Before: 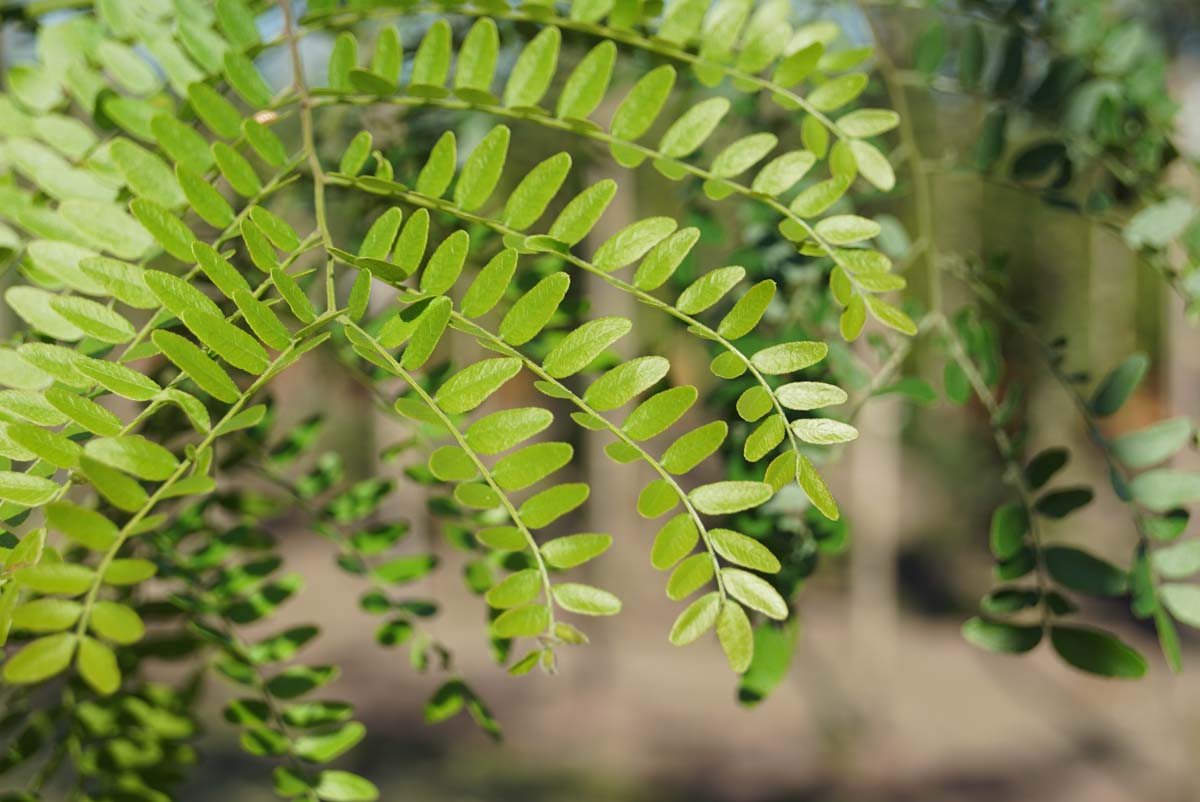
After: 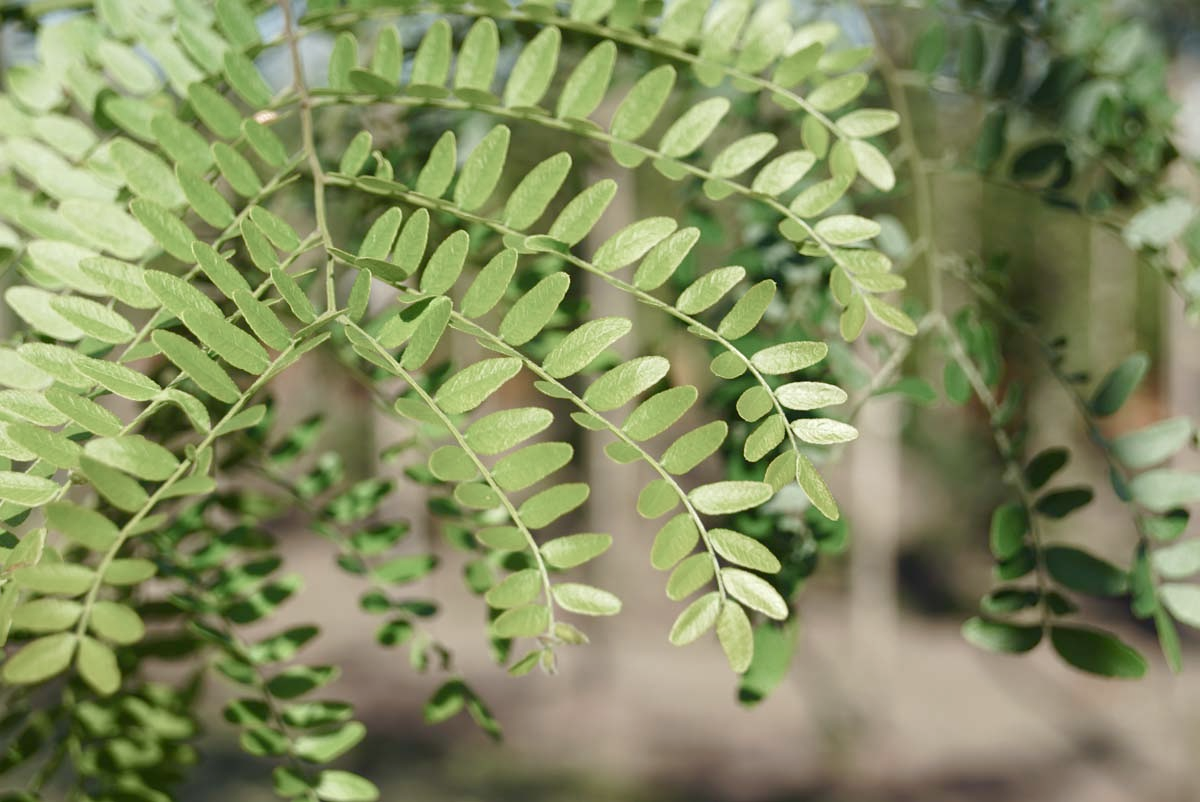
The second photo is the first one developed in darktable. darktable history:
color balance rgb: linear chroma grading › shadows -2.112%, linear chroma grading › highlights -13.964%, linear chroma grading › global chroma -9.621%, linear chroma grading › mid-tones -10.409%, perceptual saturation grading › global saturation 0.691%, perceptual saturation grading › highlights -31.946%, perceptual saturation grading › mid-tones 5.496%, perceptual saturation grading › shadows 18.079%, global vibrance 14.986%
exposure: exposure 0.21 EV, compensate highlight preservation false
